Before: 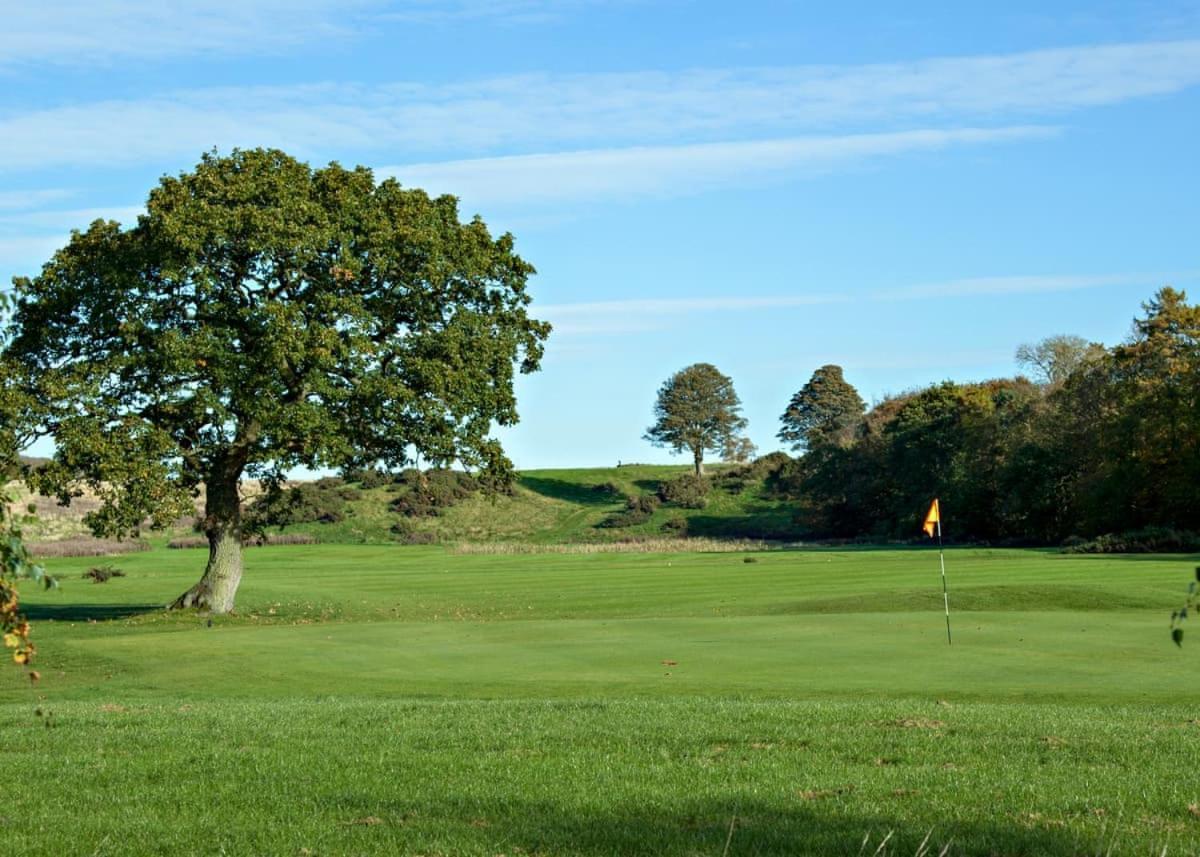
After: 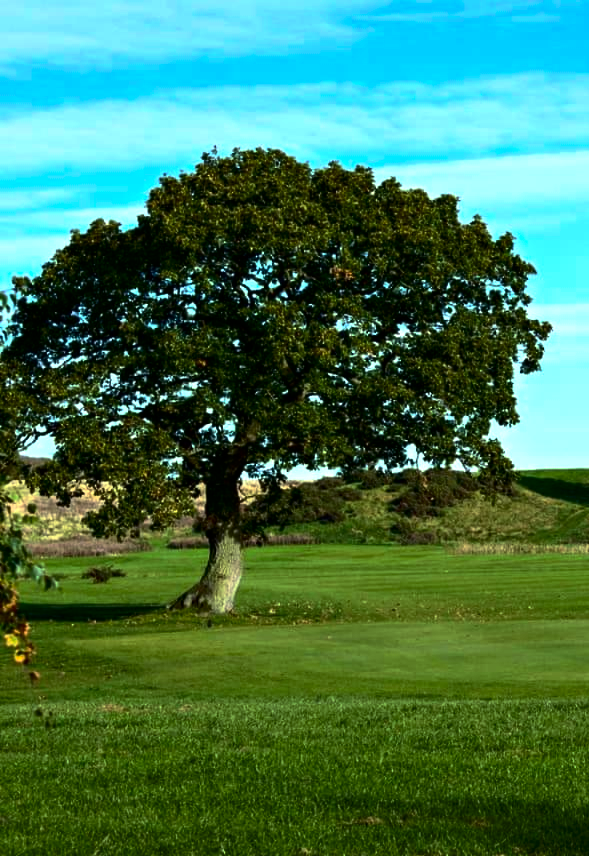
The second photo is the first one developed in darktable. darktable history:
base curve: curves: ch0 [(0, 0) (0.595, 0.418) (1, 1)], preserve colors none
tone equalizer: -8 EV -0.417 EV, -7 EV -0.389 EV, -6 EV -0.333 EV, -5 EV -0.222 EV, -3 EV 0.222 EV, -2 EV 0.333 EV, -1 EV 0.389 EV, +0 EV 0.417 EV, edges refinement/feathering 500, mask exposure compensation -1.57 EV, preserve details no
crop and rotate: left 0%, top 0%, right 50.845%
contrast brightness saturation: contrast 0.21, brightness -0.11, saturation 0.21
